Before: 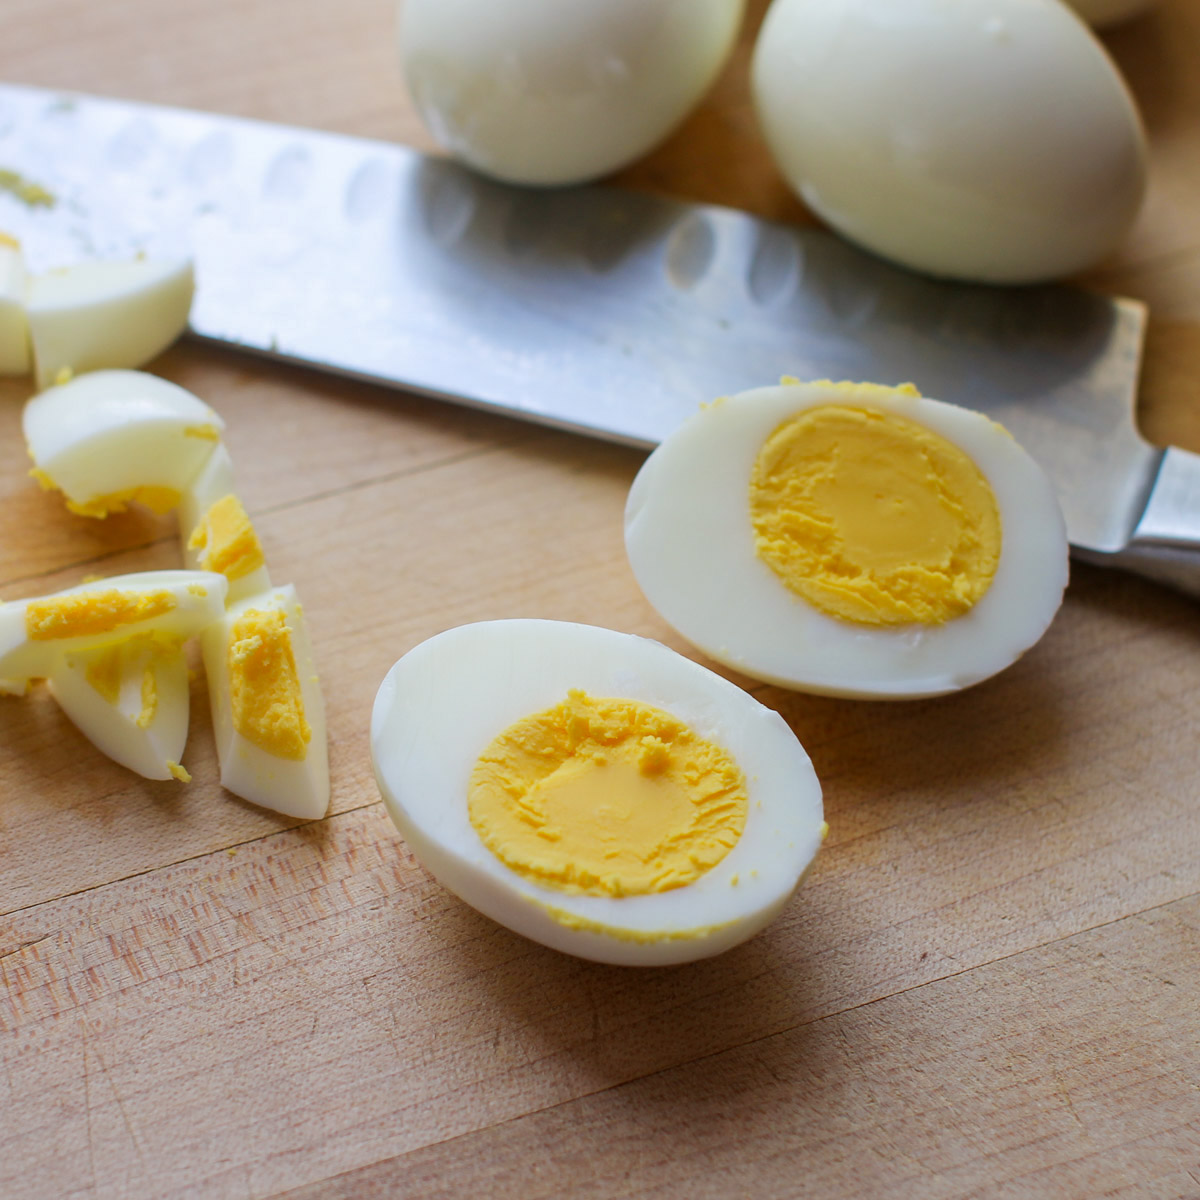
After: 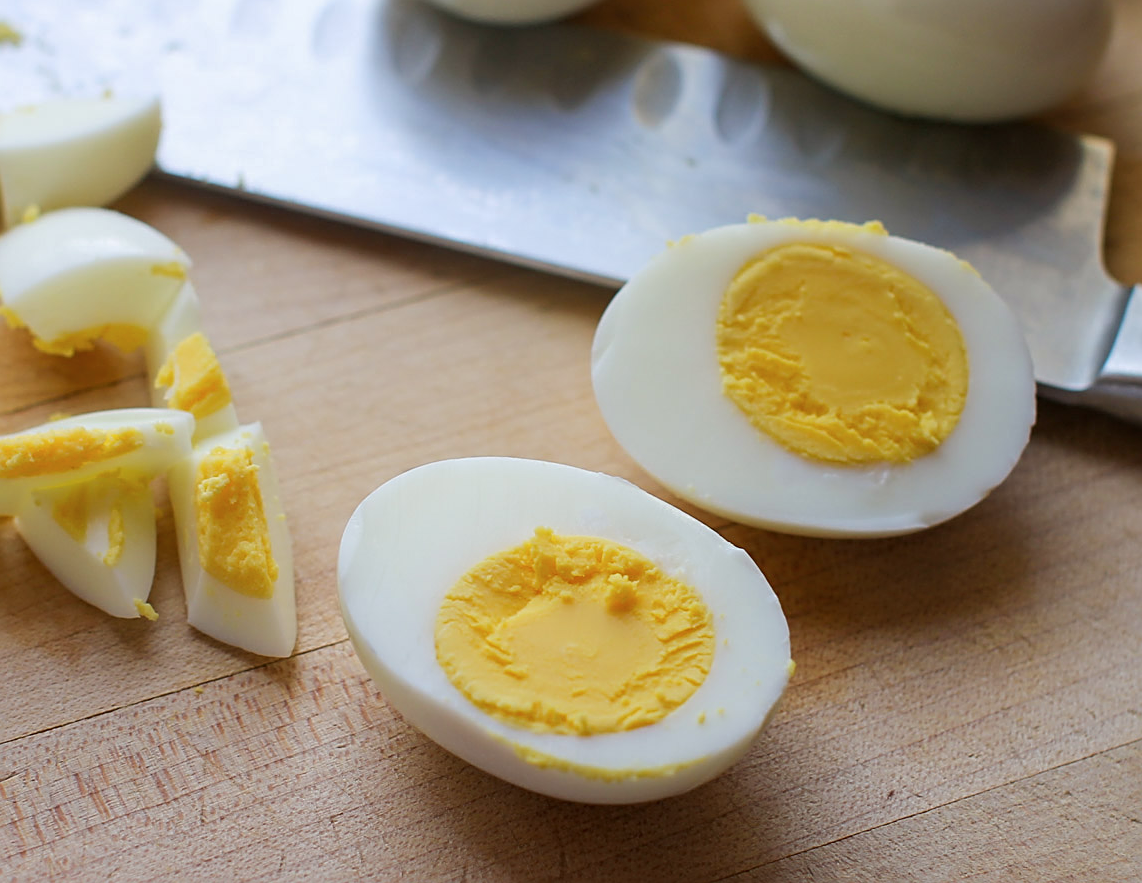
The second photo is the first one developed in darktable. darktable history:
sharpen: on, module defaults
crop and rotate: left 2.783%, top 13.51%, right 1.996%, bottom 12.882%
contrast brightness saturation: contrast 0.007, saturation -0.057
